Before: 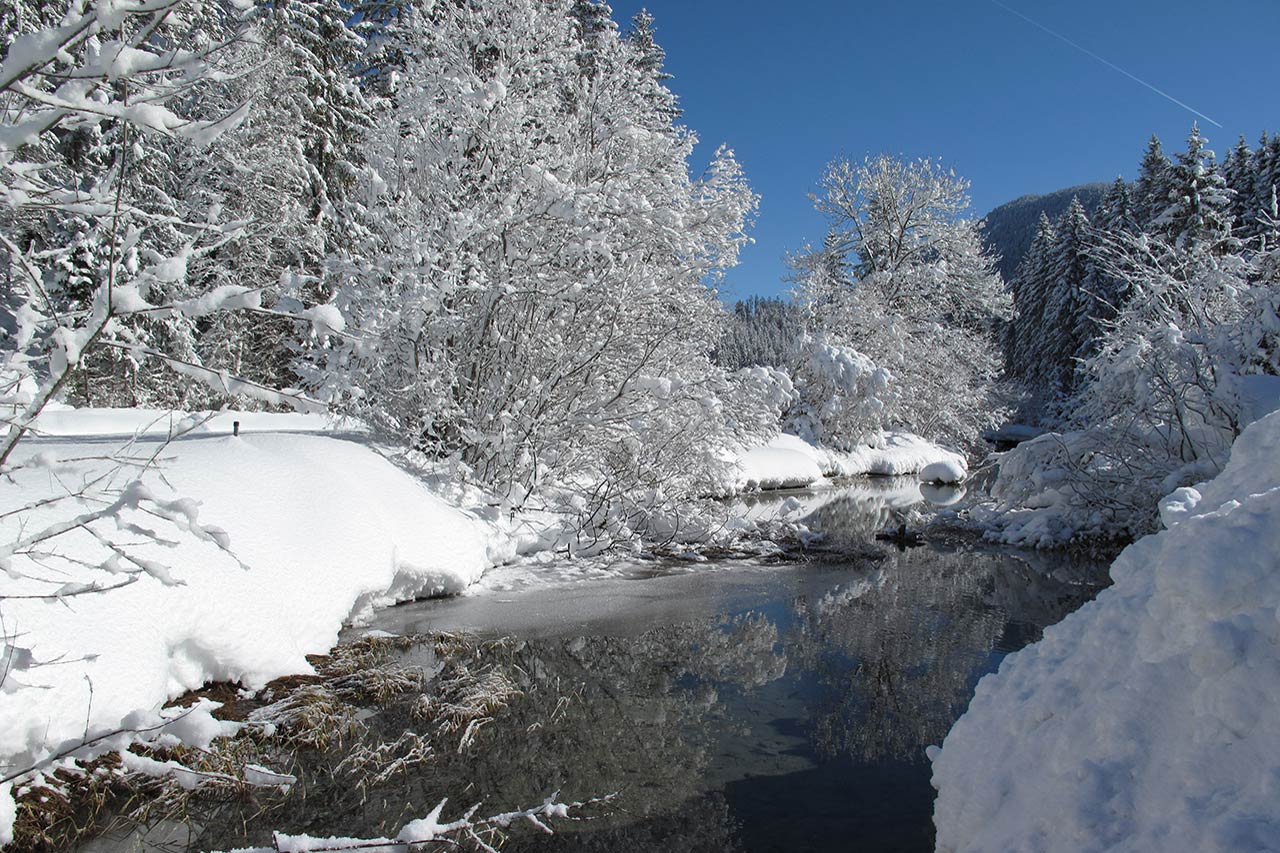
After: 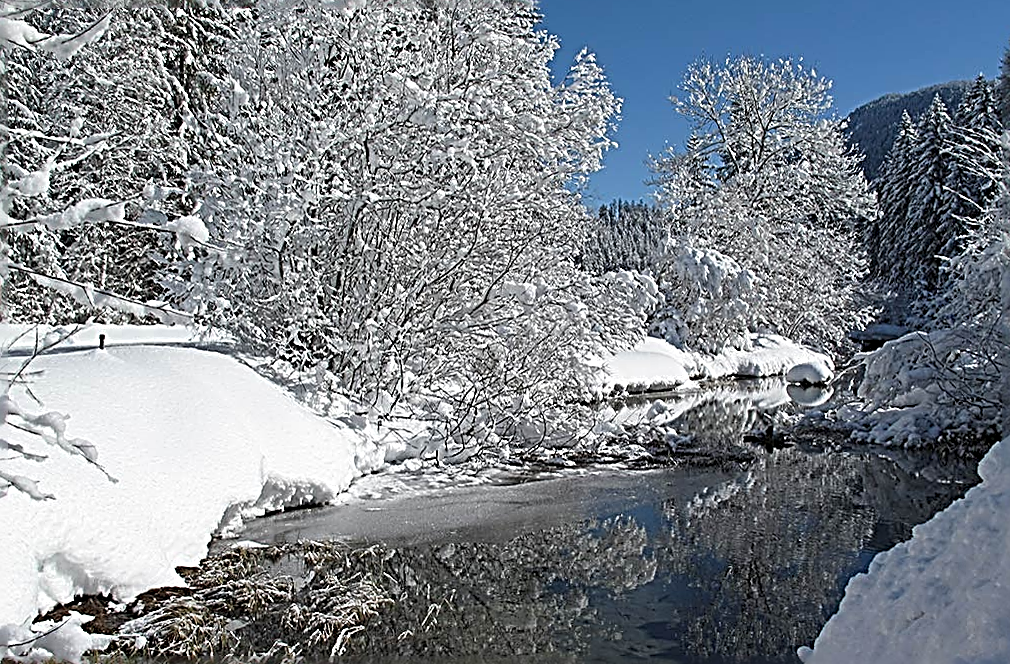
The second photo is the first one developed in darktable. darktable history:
rotate and perspective: rotation -1°, crop left 0.011, crop right 0.989, crop top 0.025, crop bottom 0.975
sharpen: radius 3.158, amount 1.731
crop and rotate: left 10.071%, top 10.071%, right 10.02%, bottom 10.02%
